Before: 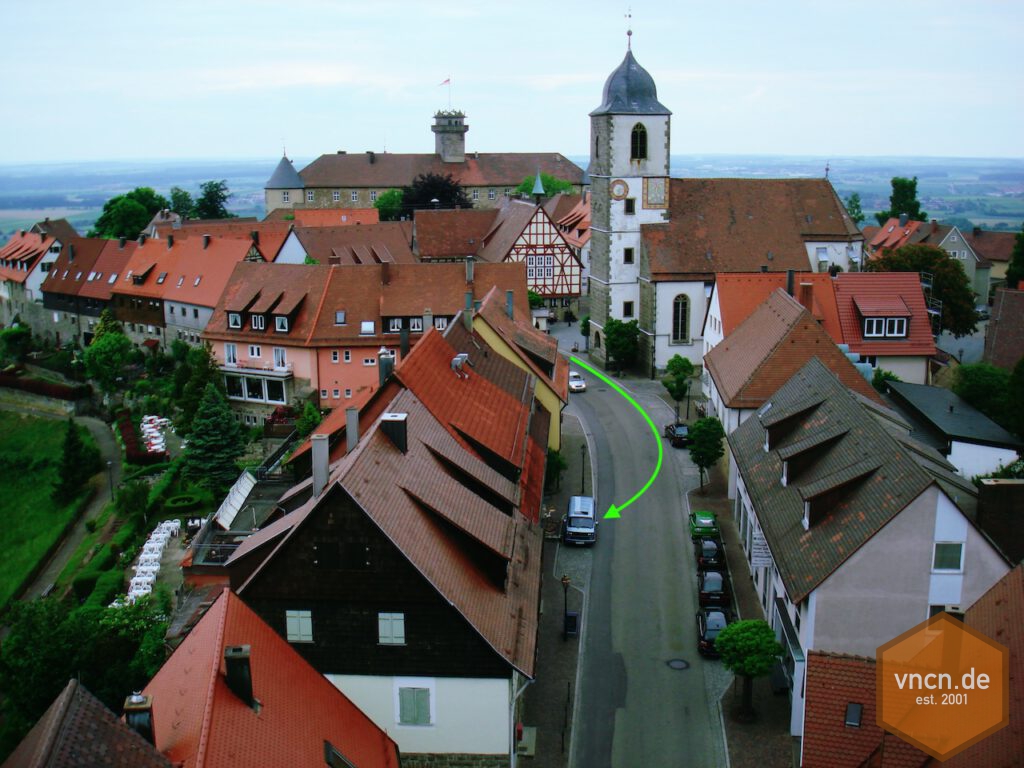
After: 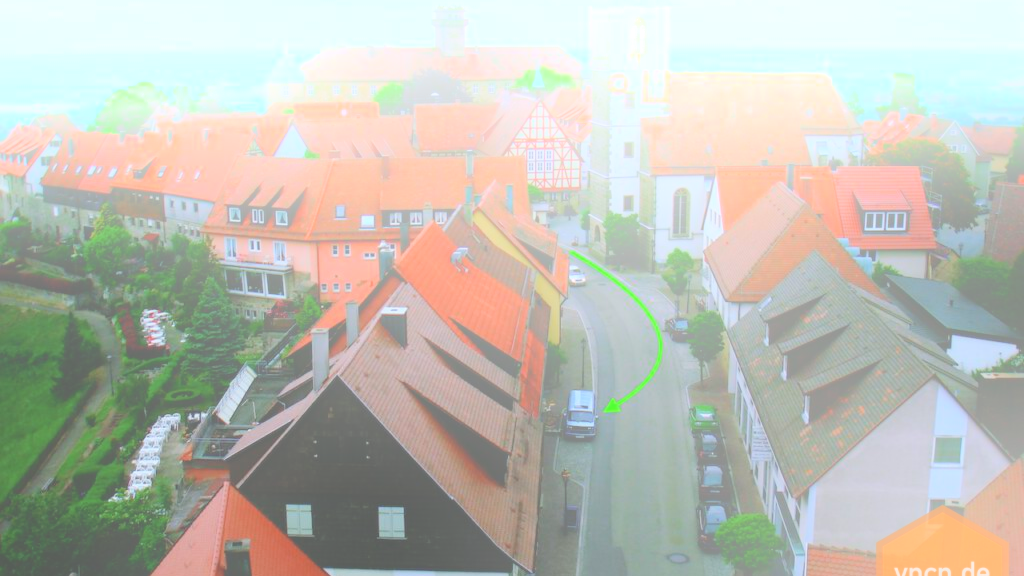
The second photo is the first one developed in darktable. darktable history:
crop: top 13.819%, bottom 11.169%
bloom: size 25%, threshold 5%, strength 90%
